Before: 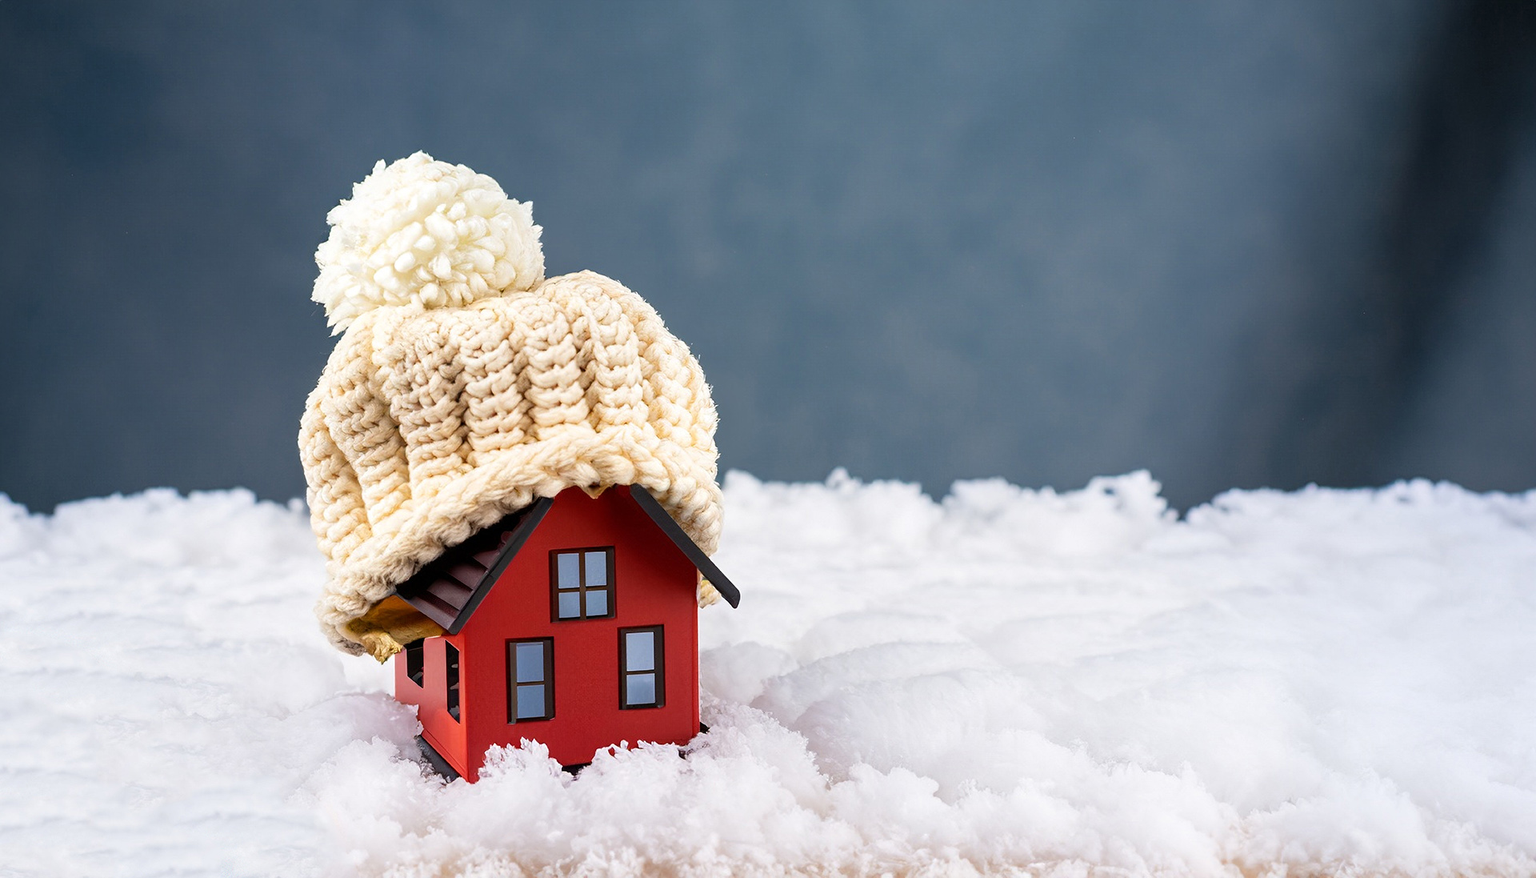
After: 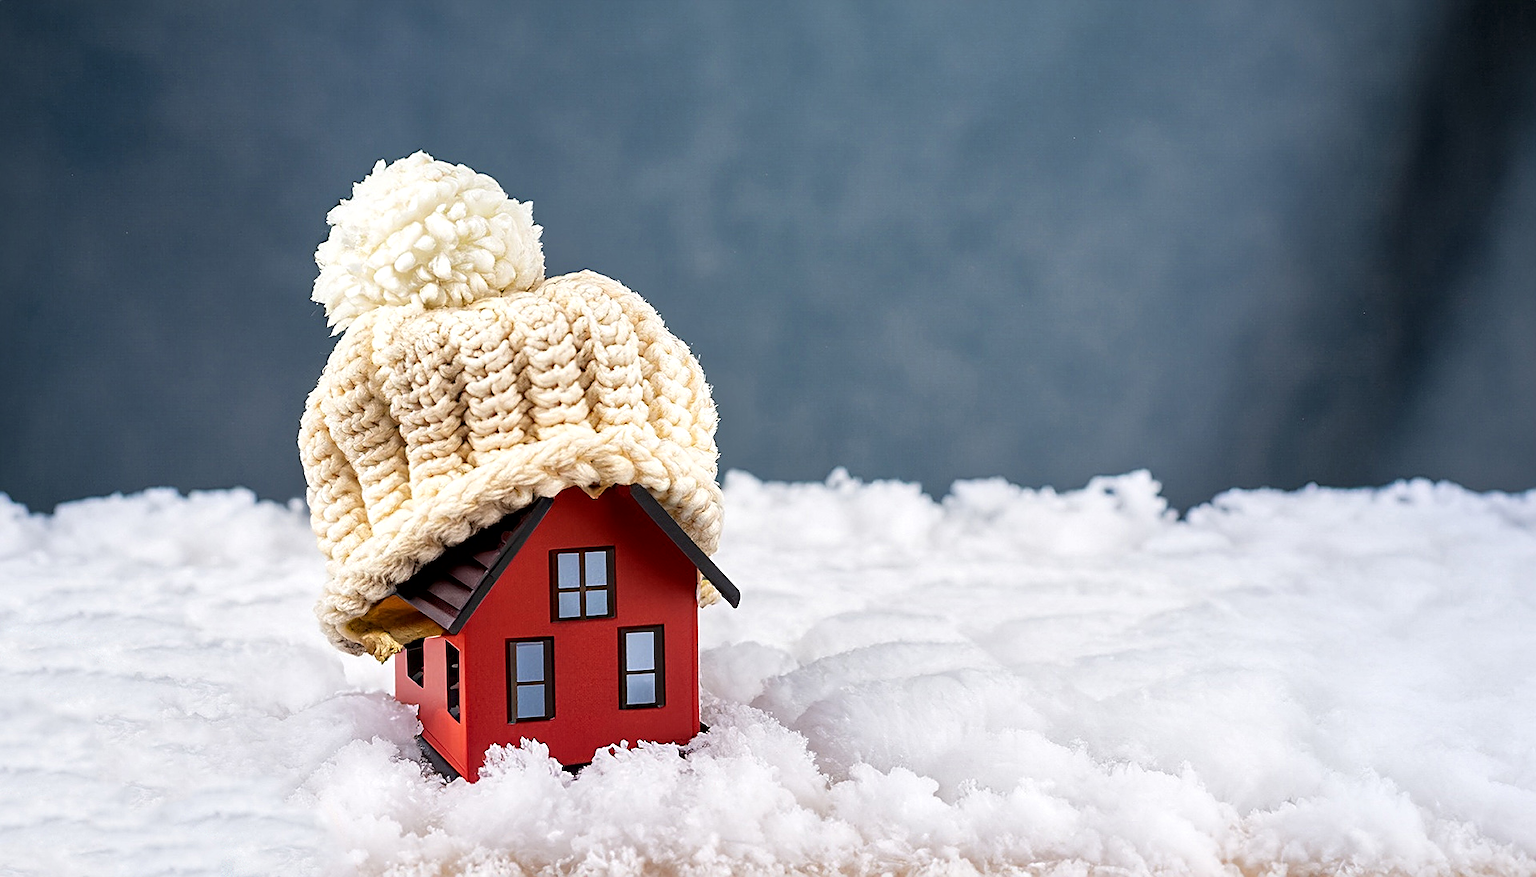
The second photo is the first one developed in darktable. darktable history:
sharpen: on, module defaults
local contrast: mode bilateral grid, contrast 20, coarseness 51, detail 150%, midtone range 0.2
